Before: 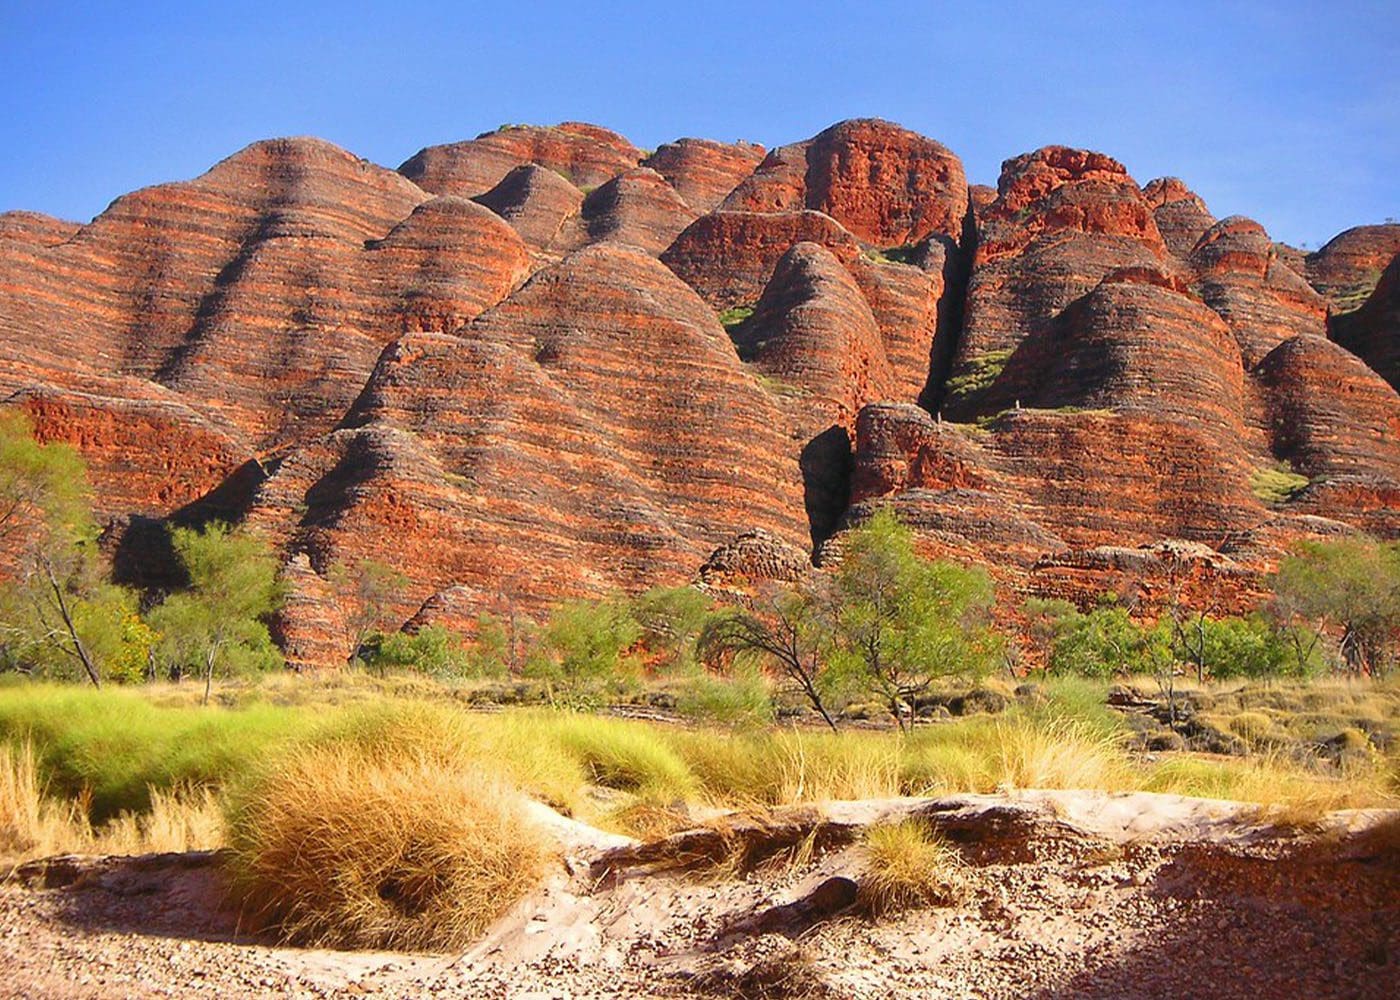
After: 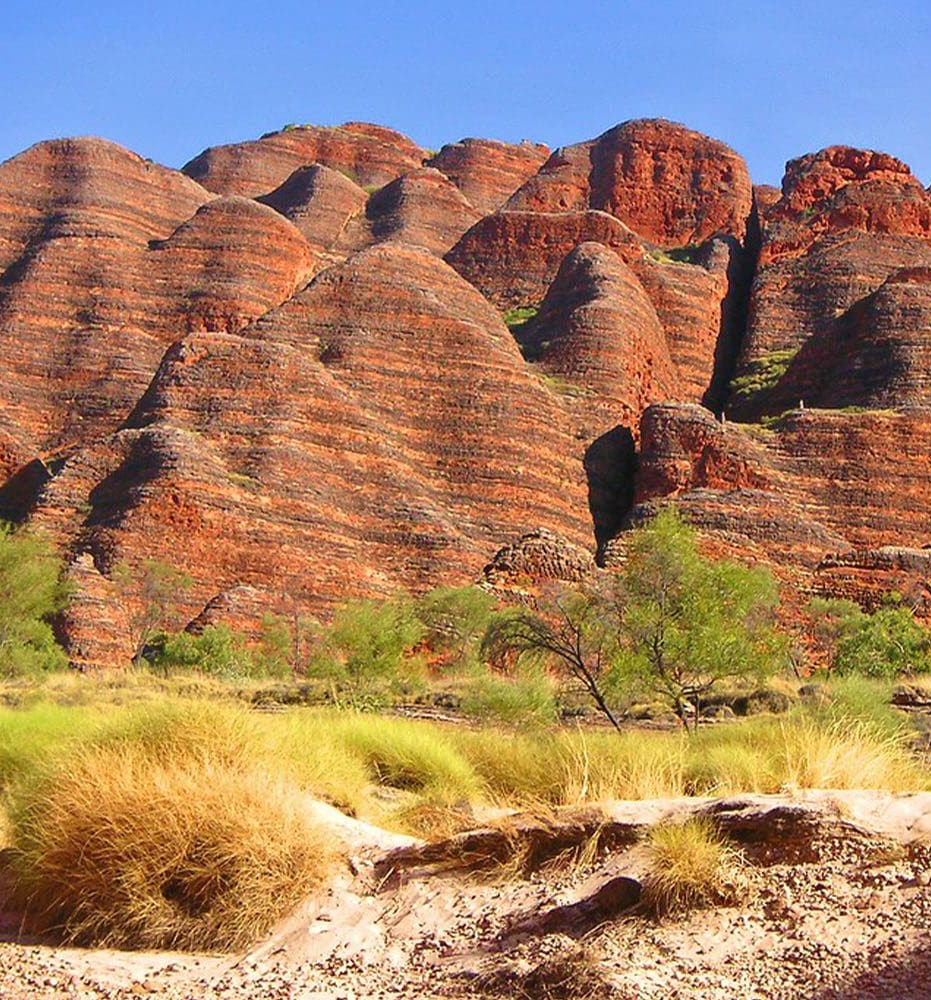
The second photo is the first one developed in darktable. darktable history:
crop and rotate: left 15.464%, right 18%
velvia: on, module defaults
